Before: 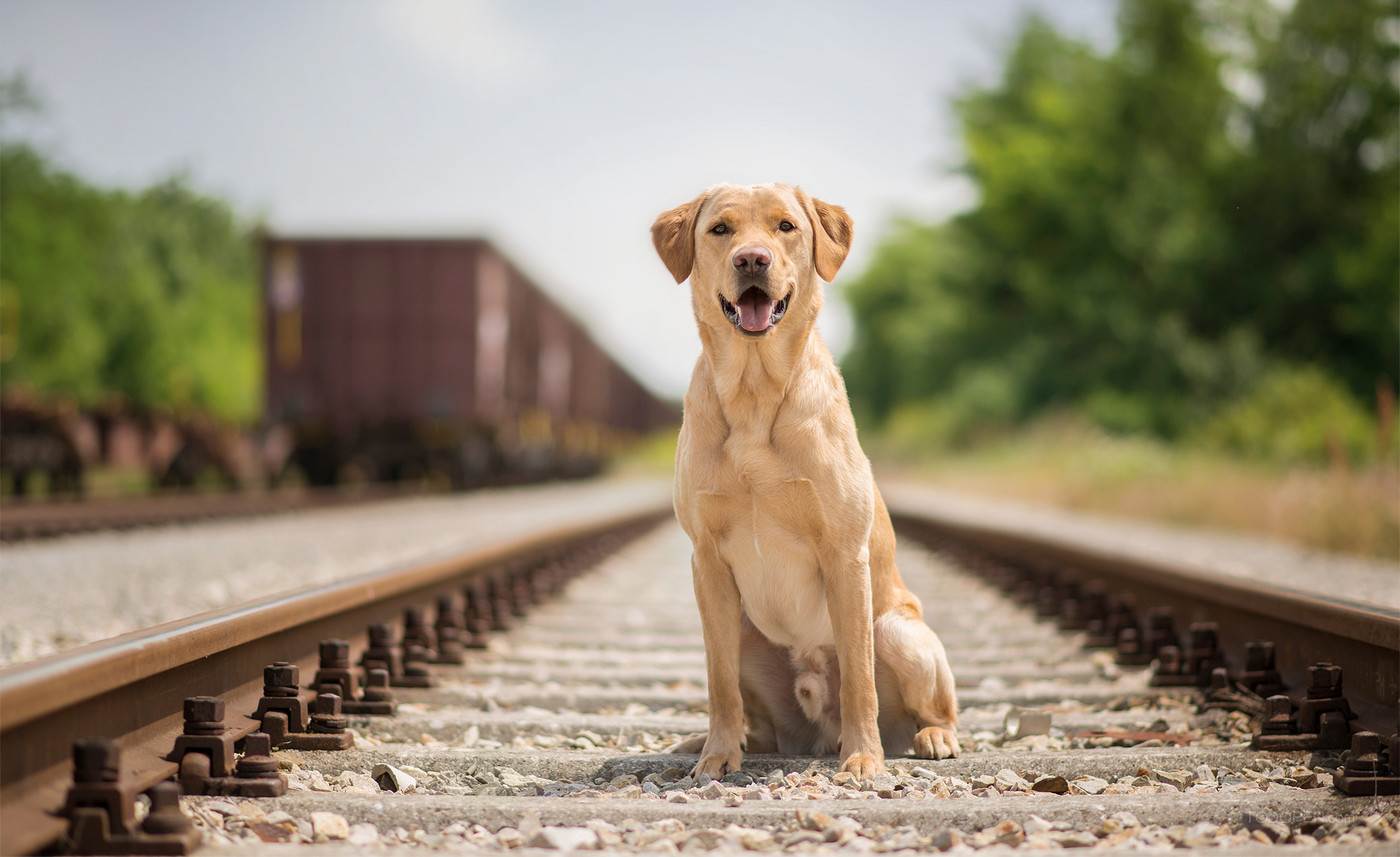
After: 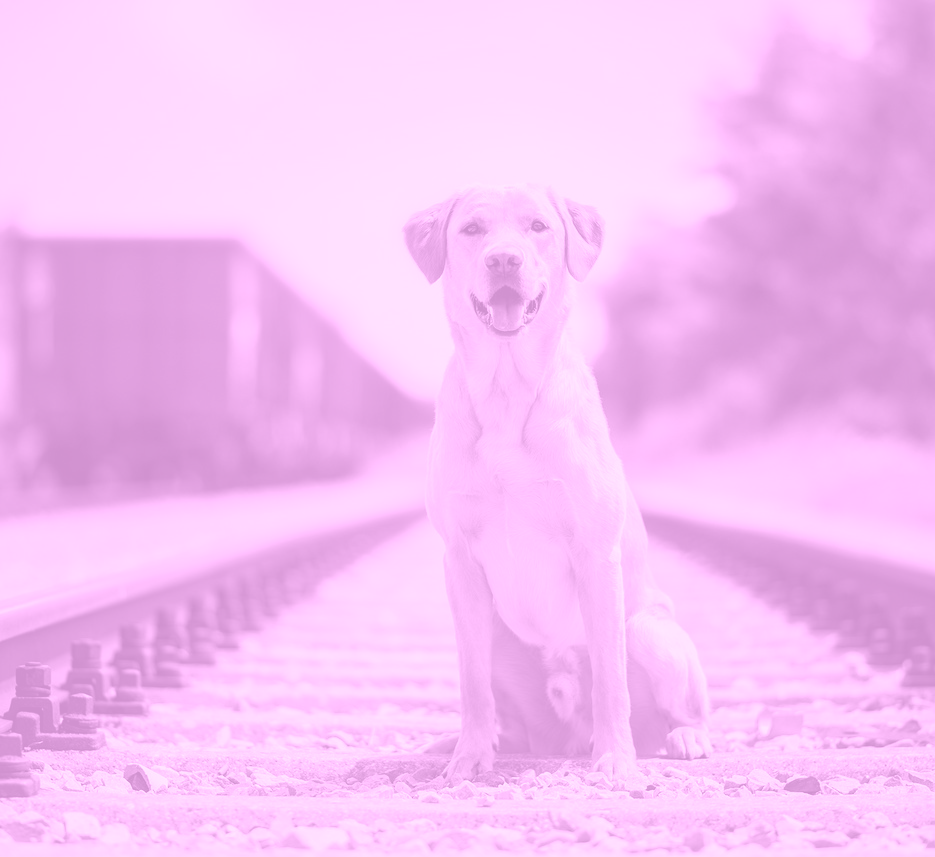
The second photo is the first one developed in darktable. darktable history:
colorize: hue 331.2°, saturation 75%, source mix 30.28%, lightness 70.52%, version 1
levels: levels [0.029, 0.545, 0.971]
crop and rotate: left 17.732%, right 15.423%
